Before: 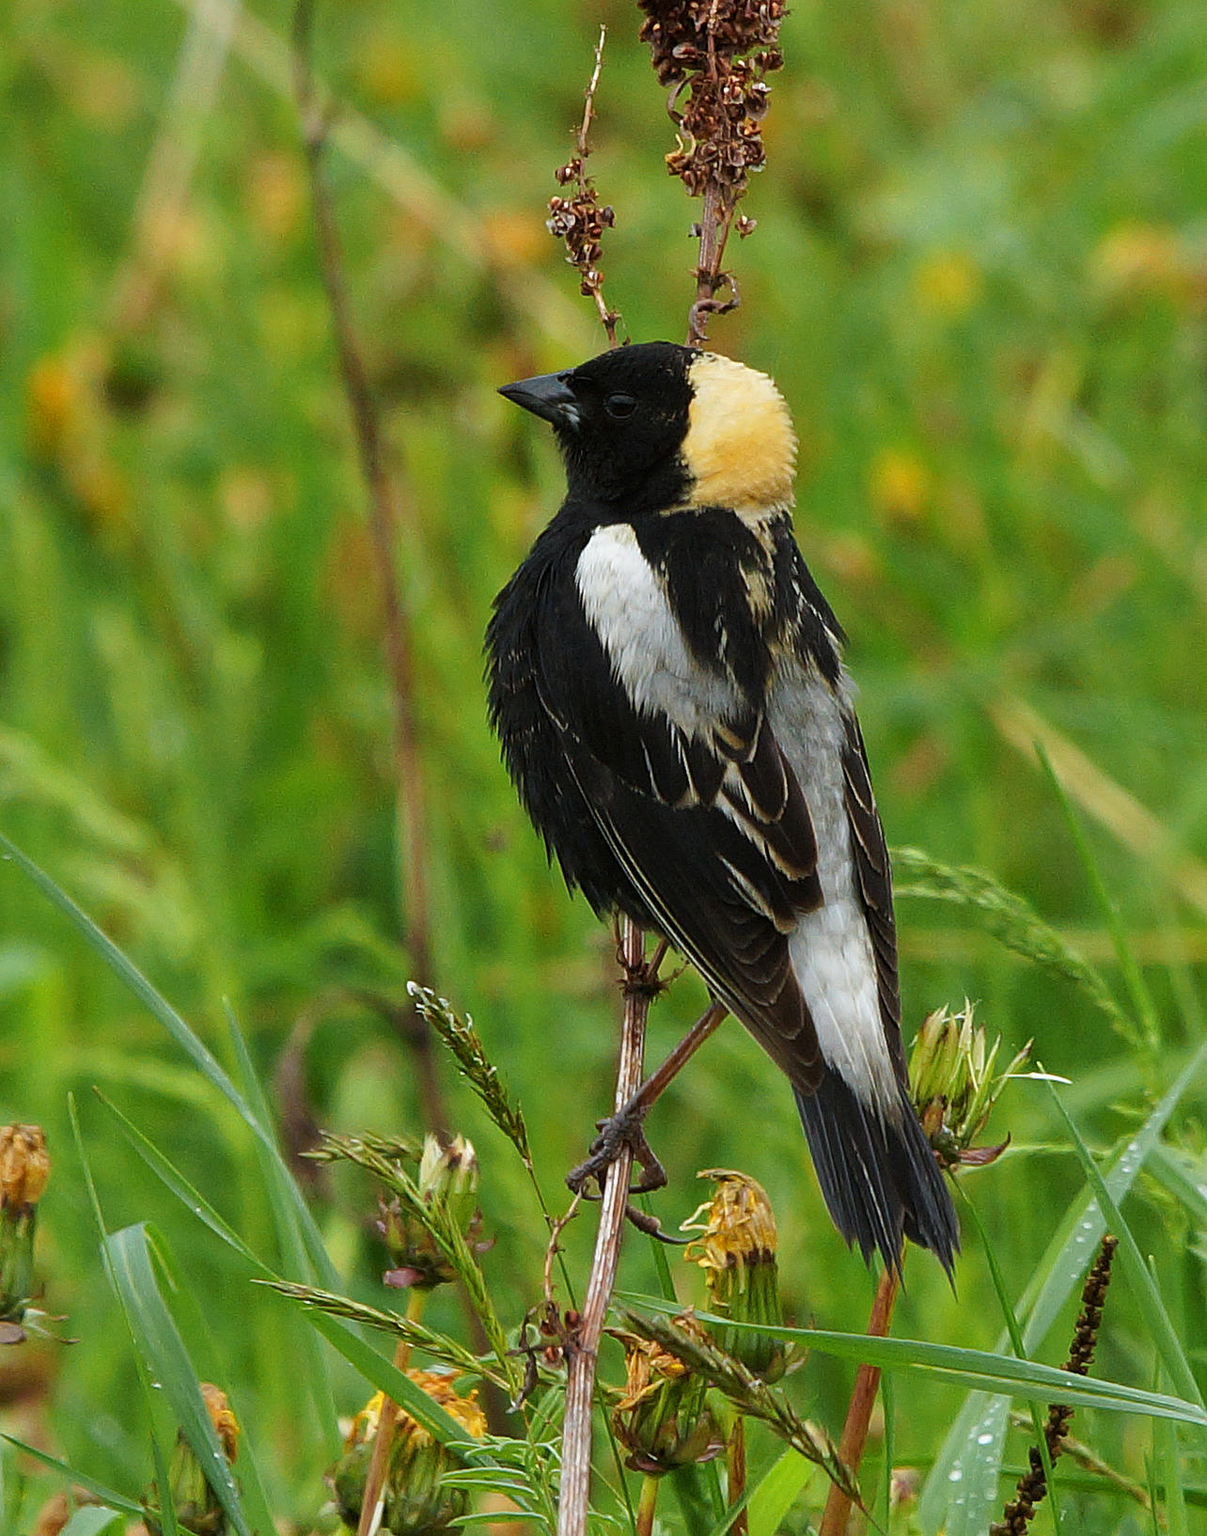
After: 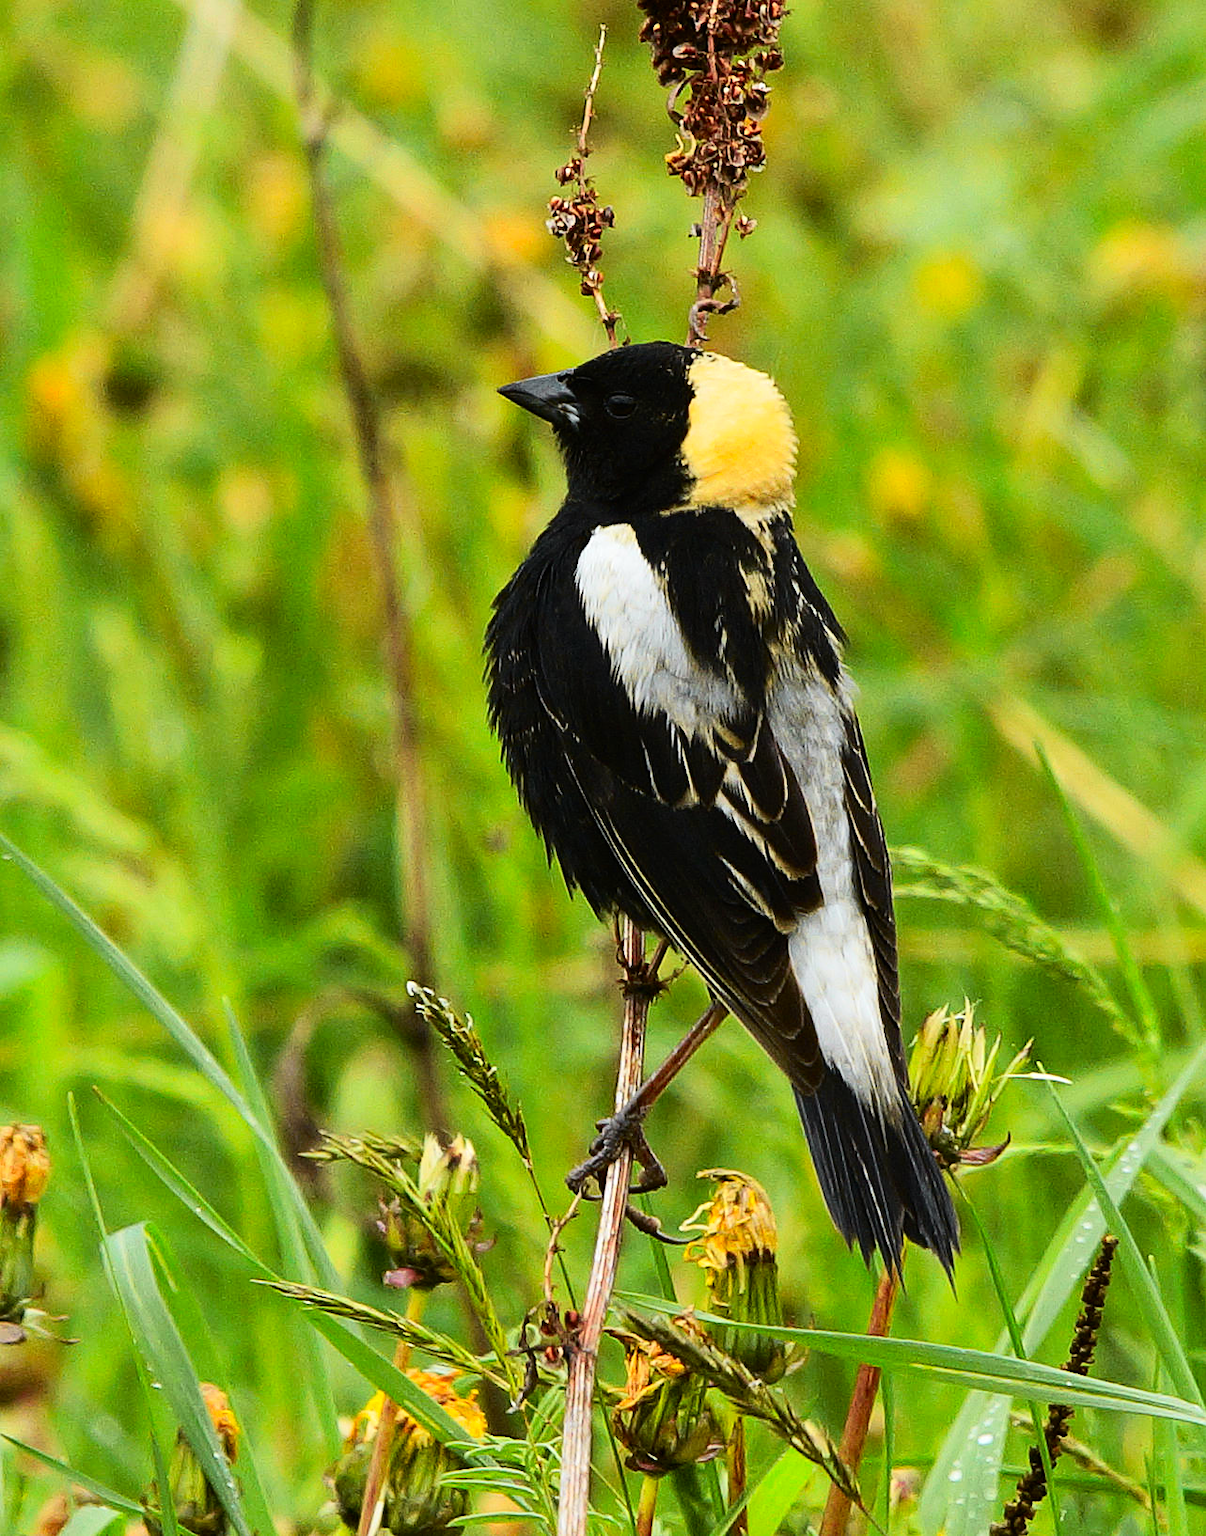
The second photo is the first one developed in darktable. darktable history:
tone equalizer: -8 EV -0.417 EV, -7 EV -0.389 EV, -6 EV -0.333 EV, -5 EV -0.222 EV, -3 EV 0.222 EV, -2 EV 0.333 EV, -1 EV 0.389 EV, +0 EV 0.417 EV, edges refinement/feathering 500, mask exposure compensation -1.57 EV, preserve details no
tone curve: curves: ch0 [(0, 0.005) (0.103, 0.081) (0.196, 0.197) (0.391, 0.469) (0.491, 0.585) (0.638, 0.751) (0.822, 0.886) (0.997, 0.959)]; ch1 [(0, 0) (0.172, 0.123) (0.324, 0.253) (0.396, 0.388) (0.474, 0.479) (0.499, 0.498) (0.529, 0.528) (0.579, 0.614) (0.633, 0.677) (0.812, 0.856) (1, 1)]; ch2 [(0, 0) (0.411, 0.424) (0.459, 0.478) (0.5, 0.501) (0.517, 0.526) (0.553, 0.583) (0.609, 0.646) (0.708, 0.768) (0.839, 0.916) (1, 1)], color space Lab, independent channels, preserve colors none
rotate and perspective: crop left 0, crop top 0
